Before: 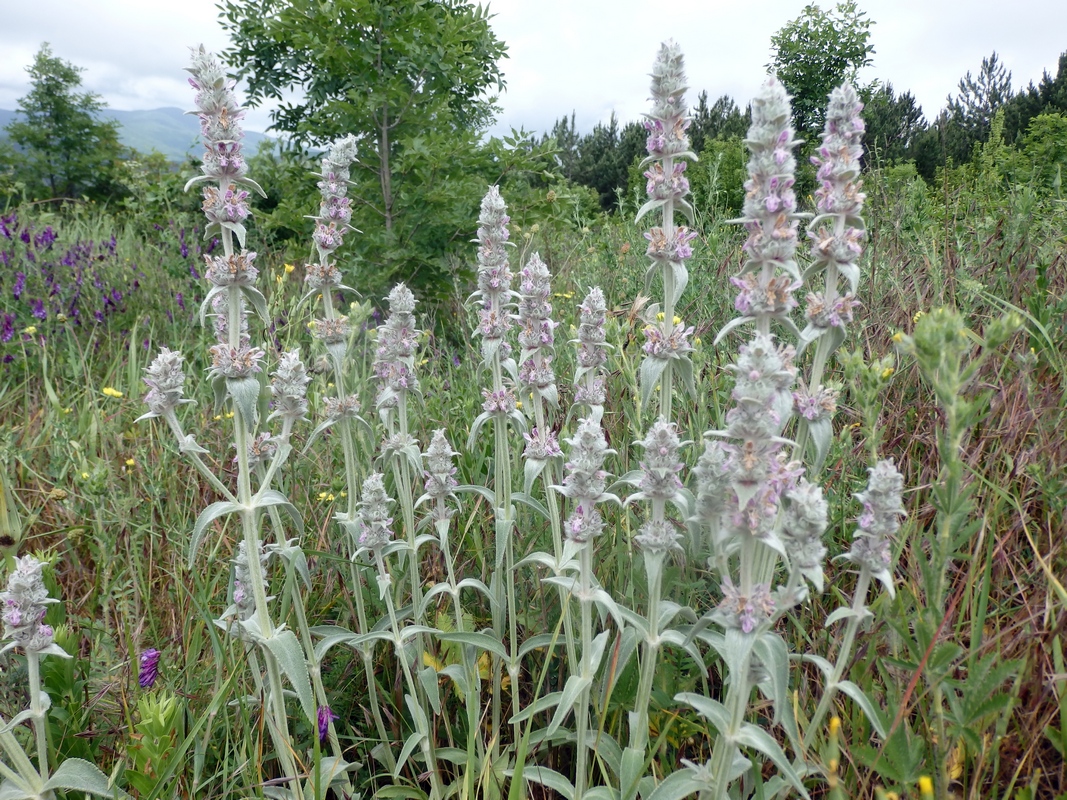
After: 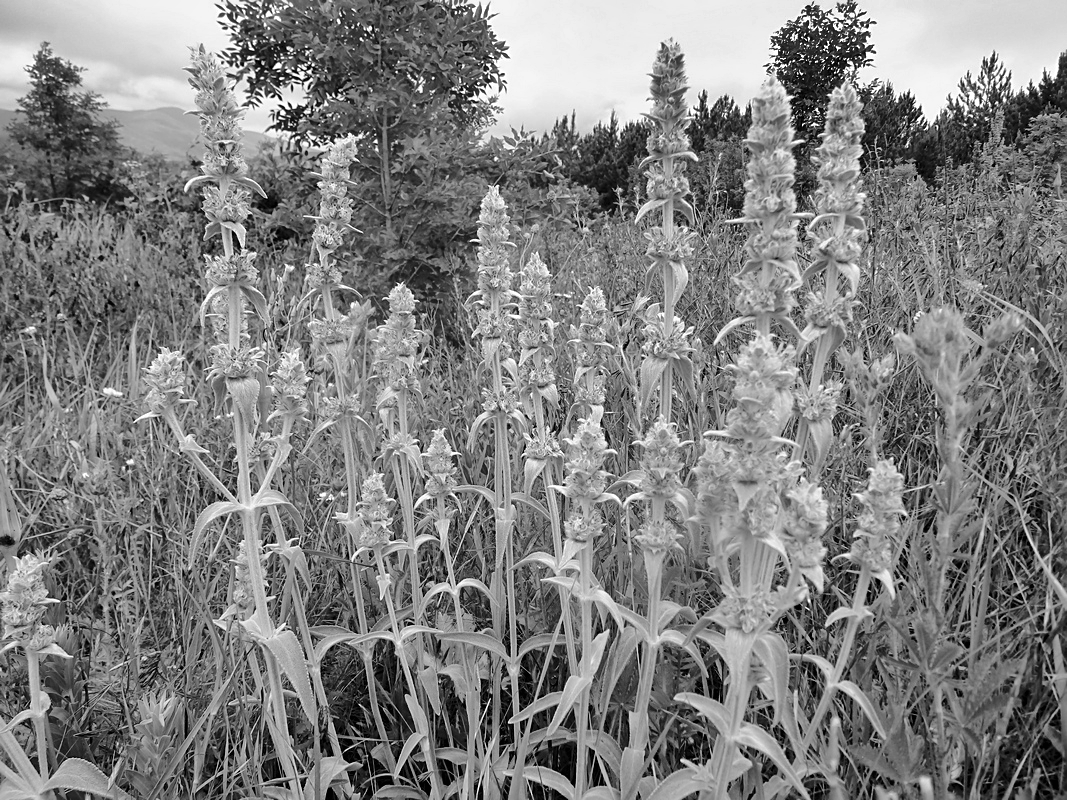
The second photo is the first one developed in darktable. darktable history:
sharpen: on, module defaults
tone curve: curves: ch0 [(0, 0.003) (0.211, 0.174) (0.482, 0.519) (0.843, 0.821) (0.992, 0.971)]; ch1 [(0, 0) (0.276, 0.206) (0.393, 0.364) (0.482, 0.477) (0.506, 0.5) (0.523, 0.523) (0.572, 0.592) (0.695, 0.767) (1, 1)]; ch2 [(0, 0) (0.438, 0.456) (0.498, 0.497) (0.536, 0.527) (0.562, 0.584) (0.619, 0.602) (0.698, 0.698) (1, 1)], color space Lab, independent channels, preserve colors none
monochrome: on, module defaults
exposure: black level correction 0.001, compensate highlight preservation false
shadows and highlights: shadows 24.5, highlights -78.15, soften with gaussian
